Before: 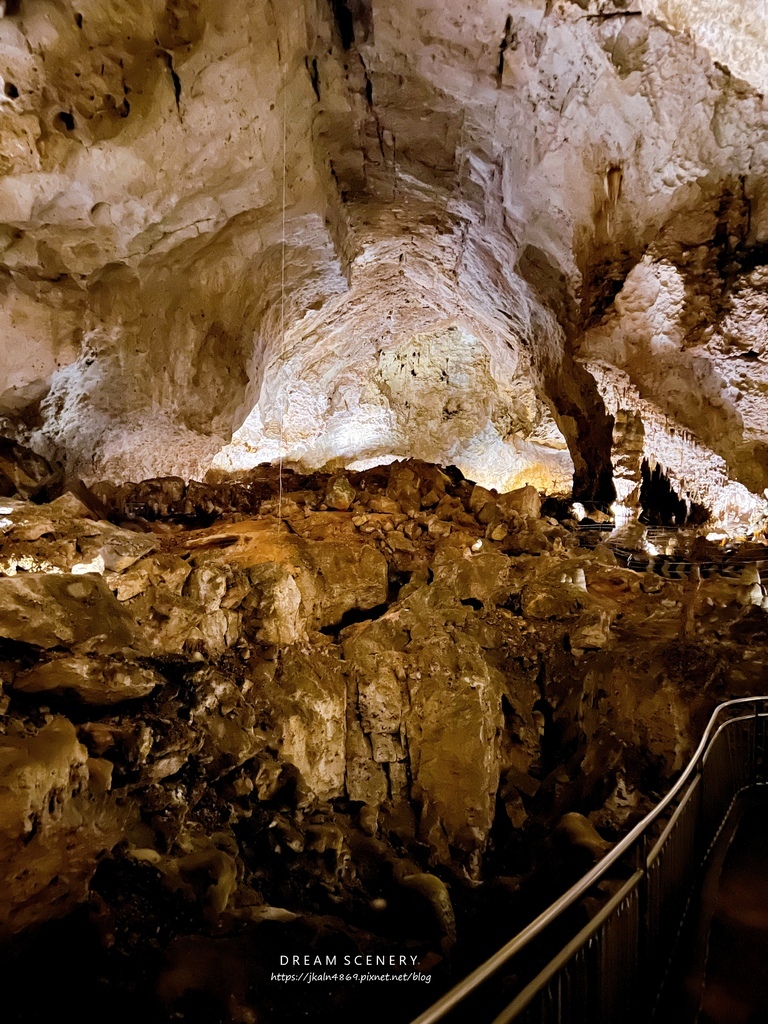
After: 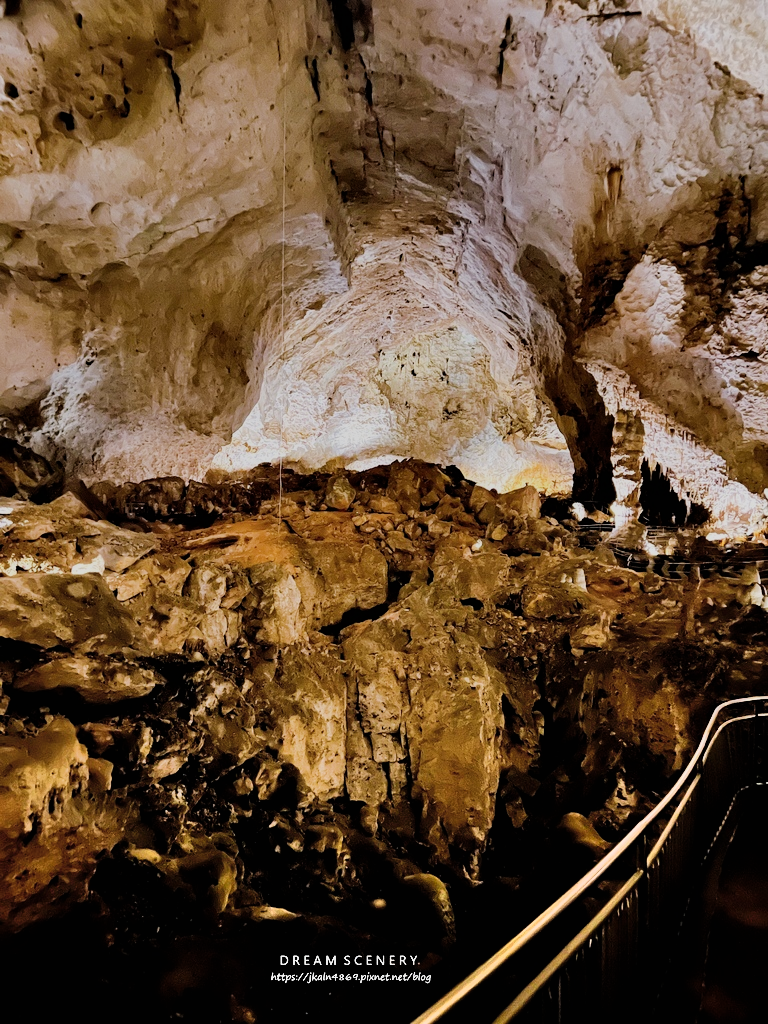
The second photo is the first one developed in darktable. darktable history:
filmic rgb: black relative exposure -7.65 EV, white relative exposure 4.56 EV, threshold 5.94 EV, hardness 3.61, enable highlight reconstruction true
shadows and highlights: shadows 52.61, soften with gaussian
